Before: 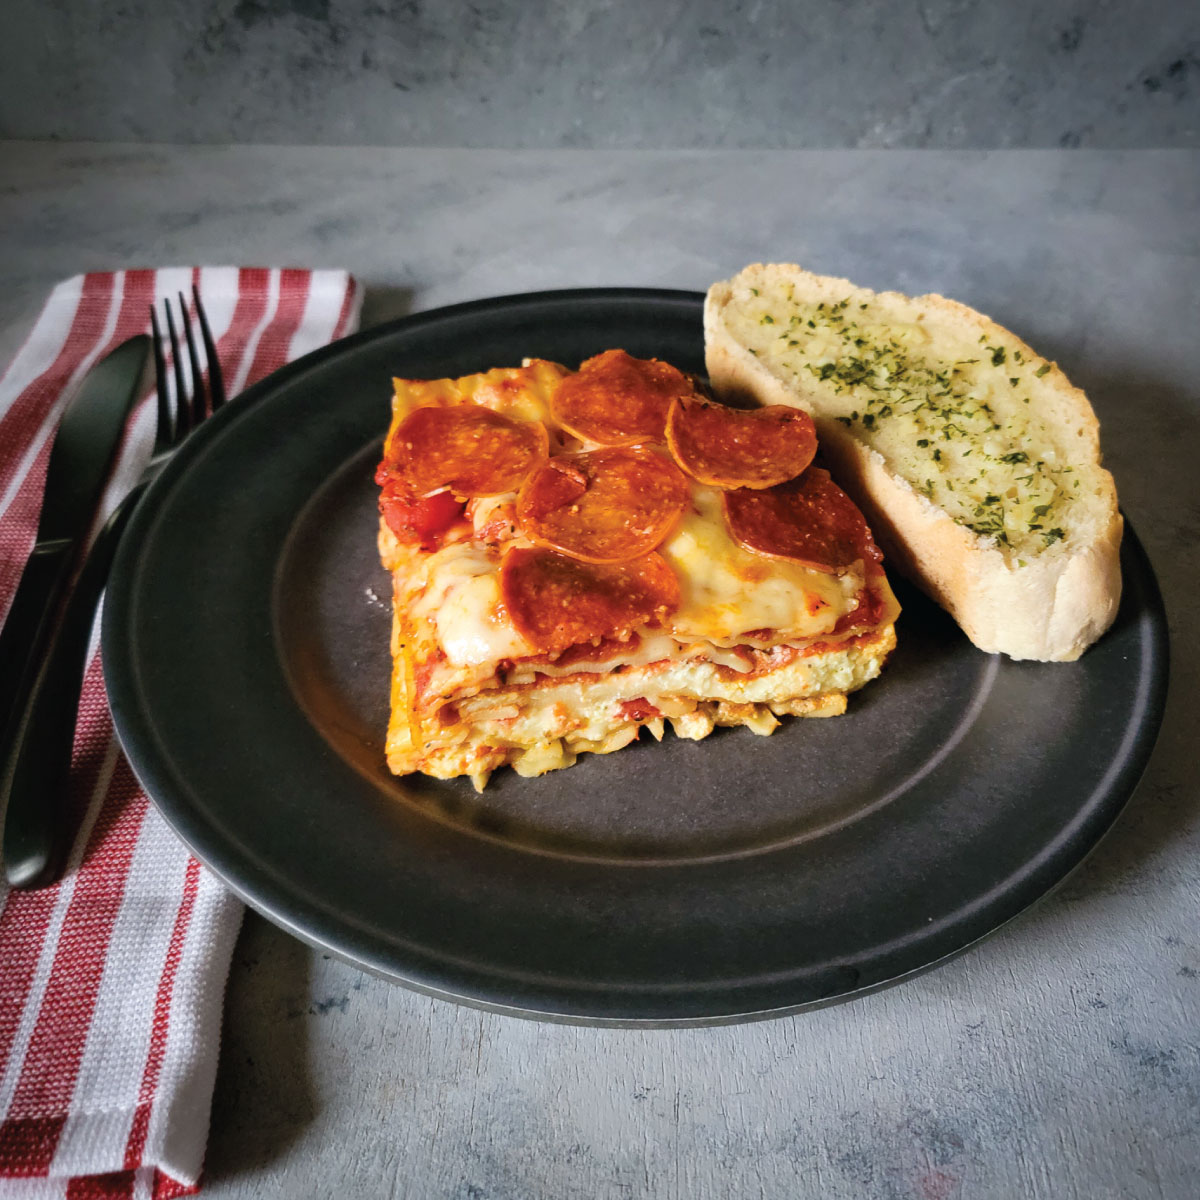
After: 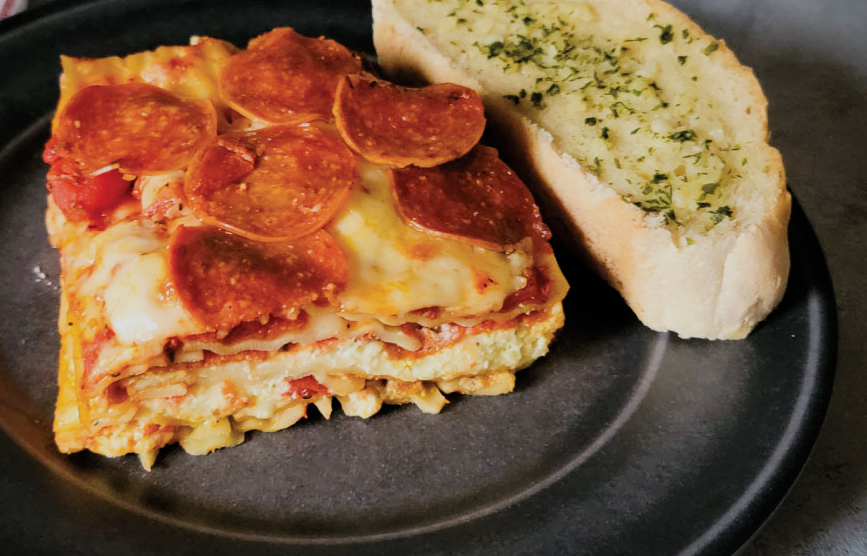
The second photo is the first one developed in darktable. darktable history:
crop and rotate: left 27.719%, top 26.912%, bottom 26.732%
filmic rgb: black relative exposure -8.02 EV, white relative exposure 3.86 EV, hardness 4.31
